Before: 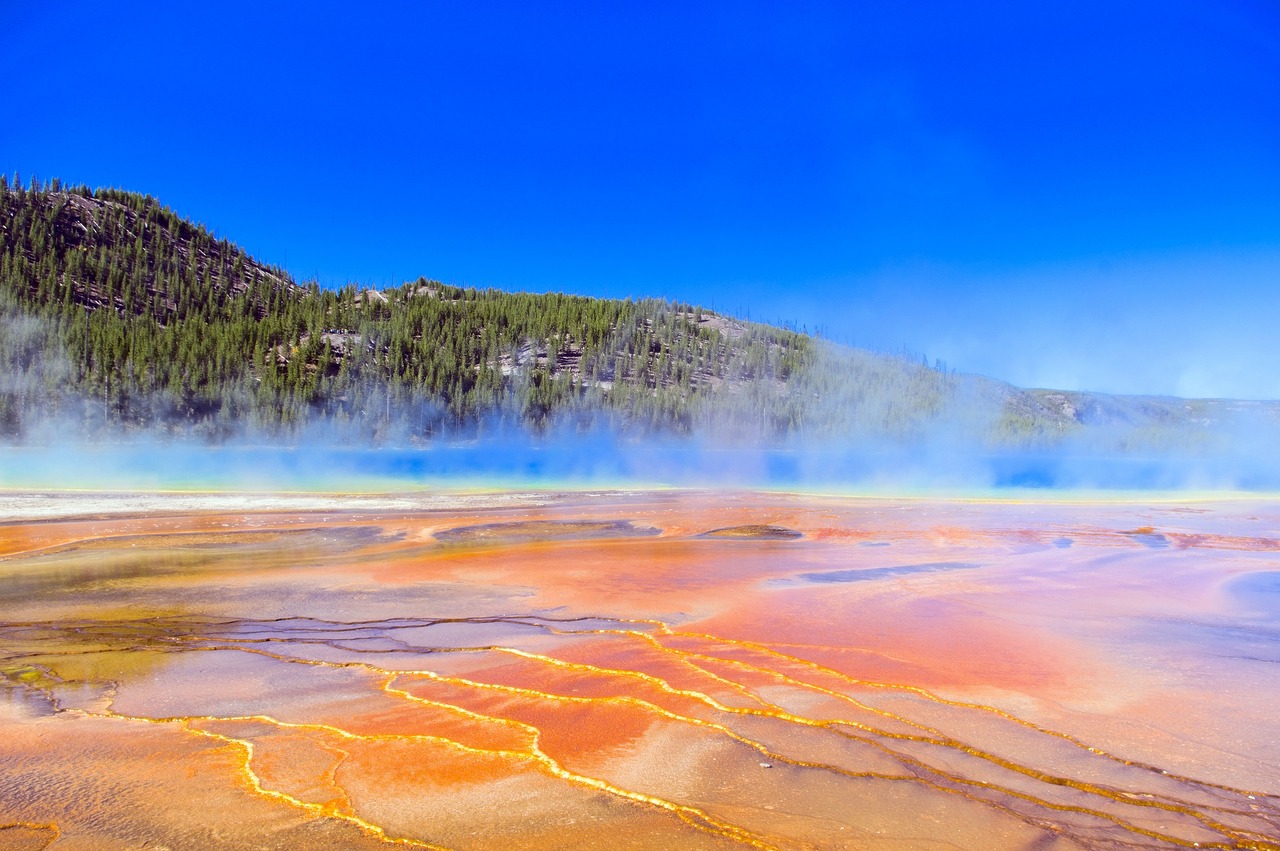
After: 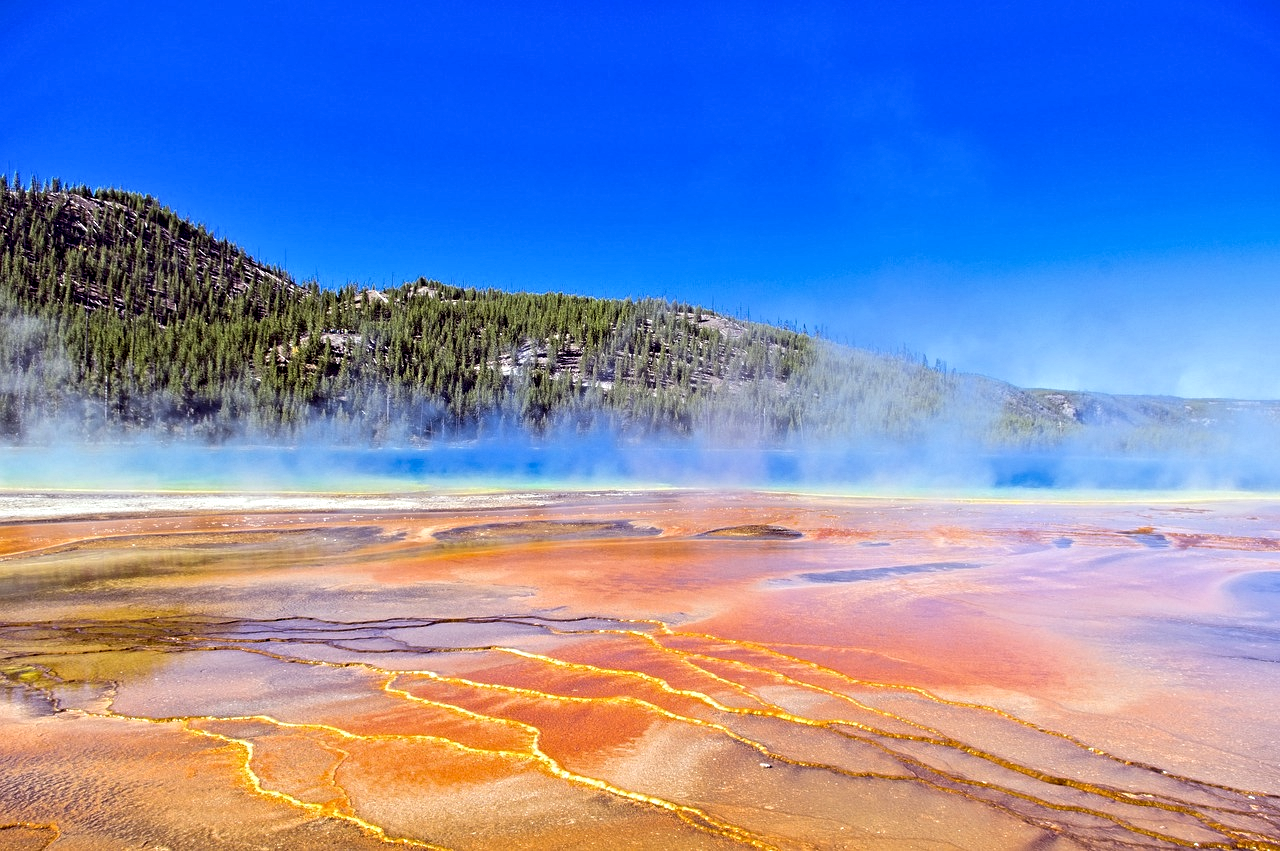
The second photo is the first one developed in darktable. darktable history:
contrast equalizer: y [[0.506, 0.531, 0.562, 0.606, 0.638, 0.669], [0.5 ×6], [0.5 ×6], [0 ×6], [0 ×6]]
